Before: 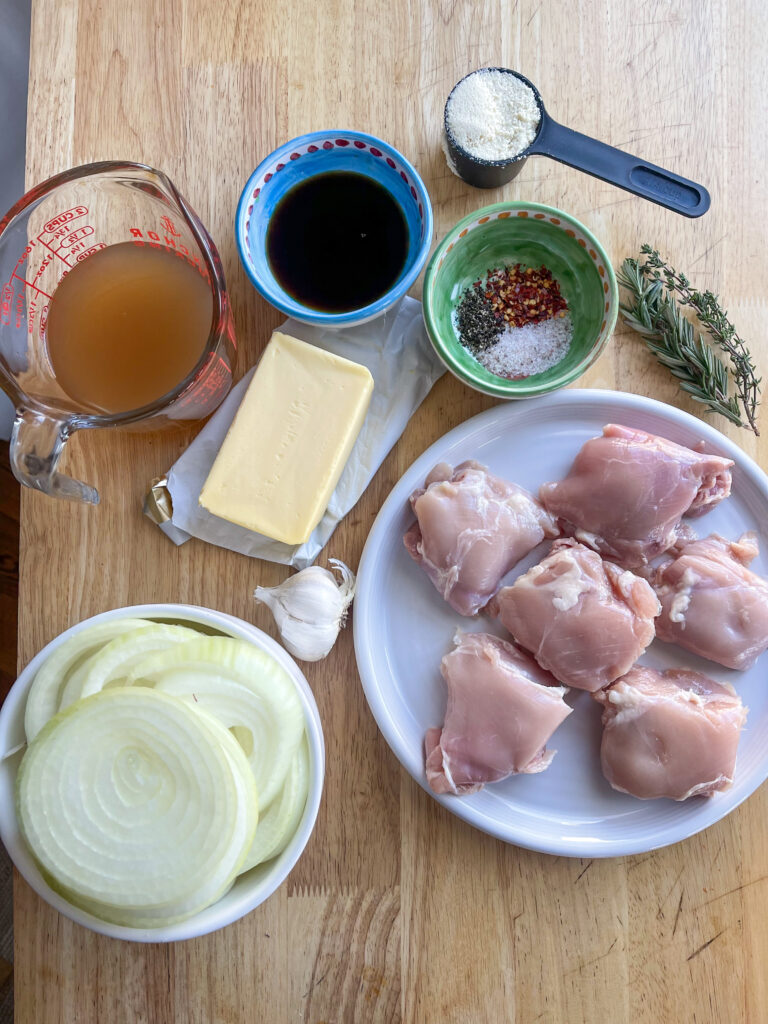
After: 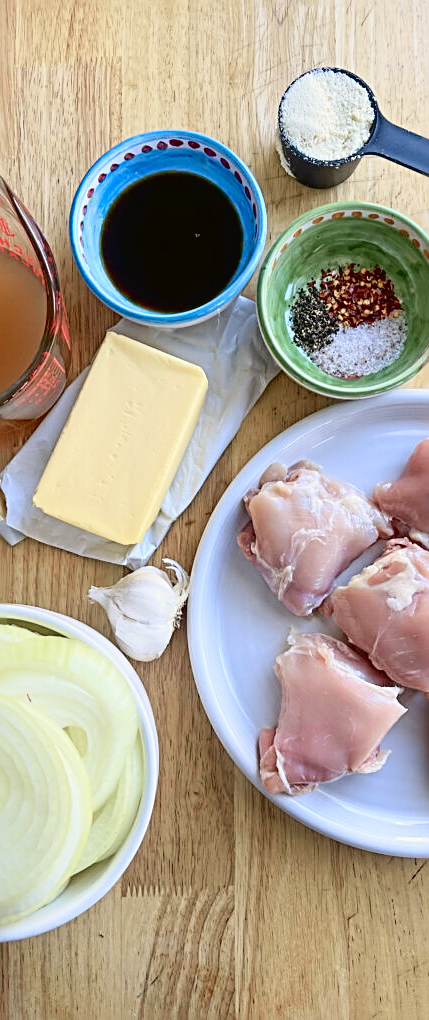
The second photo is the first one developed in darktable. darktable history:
crop: left 21.674%, right 22.086%
tone curve: curves: ch0 [(0, 0.021) (0.049, 0.044) (0.152, 0.14) (0.328, 0.377) (0.473, 0.543) (0.641, 0.705) (0.85, 0.894) (1, 0.969)]; ch1 [(0, 0) (0.302, 0.331) (0.427, 0.433) (0.472, 0.47) (0.502, 0.503) (0.527, 0.521) (0.564, 0.58) (0.614, 0.626) (0.677, 0.701) (0.859, 0.885) (1, 1)]; ch2 [(0, 0) (0.33, 0.301) (0.447, 0.44) (0.487, 0.496) (0.502, 0.516) (0.535, 0.563) (0.565, 0.593) (0.618, 0.628) (1, 1)], color space Lab, independent channels, preserve colors none
sharpen: radius 2.676, amount 0.669
